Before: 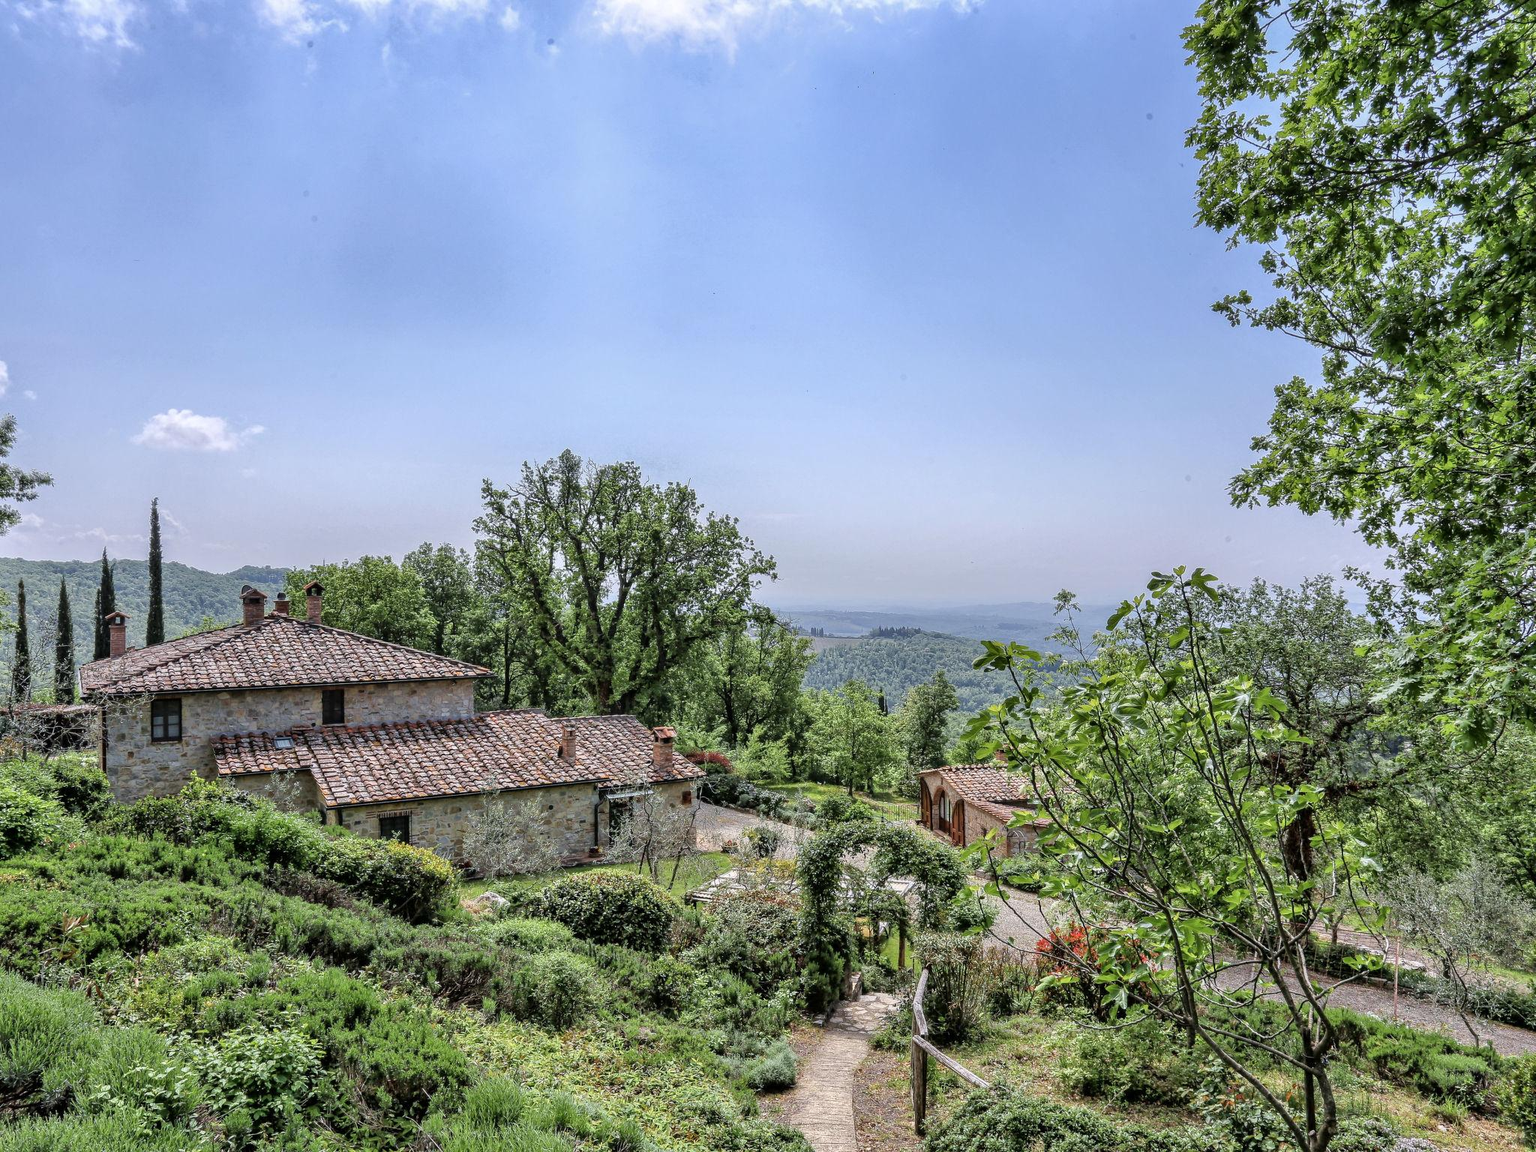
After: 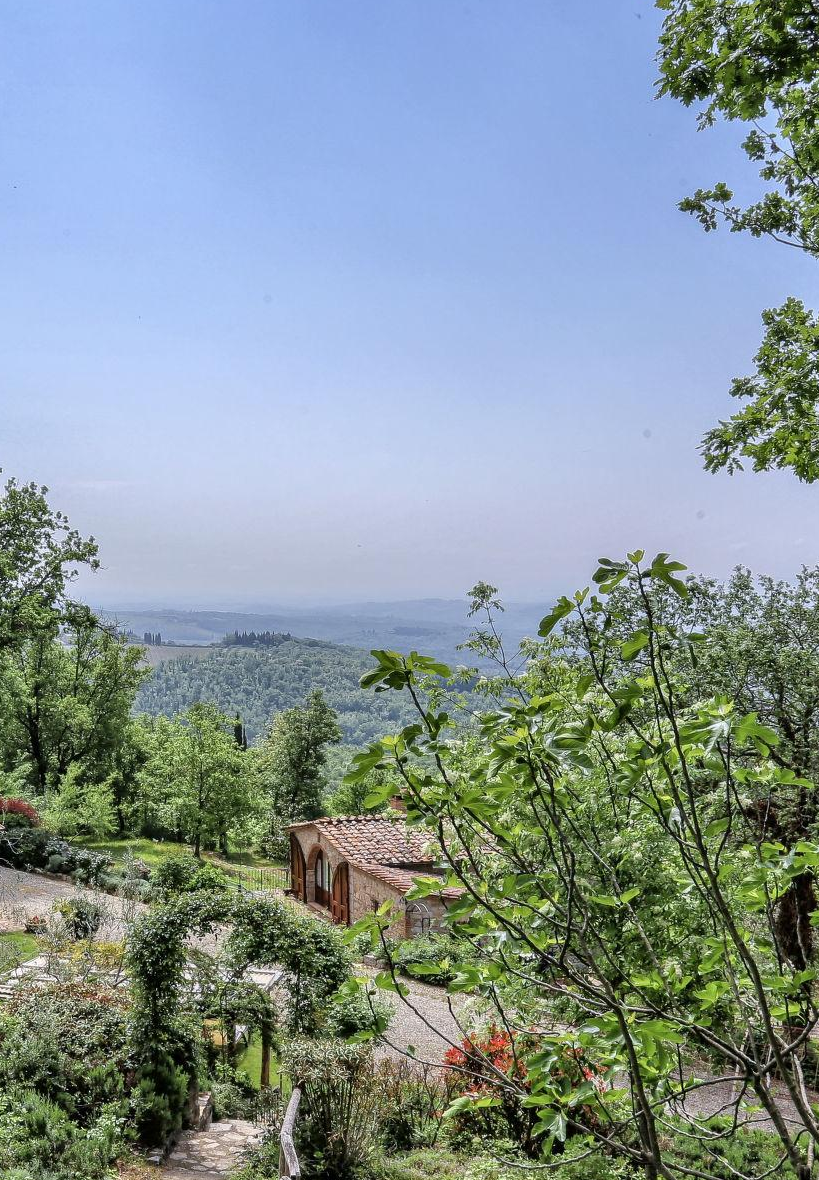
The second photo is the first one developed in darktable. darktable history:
crop: left 45.754%, top 13.315%, right 14.209%, bottom 9.841%
